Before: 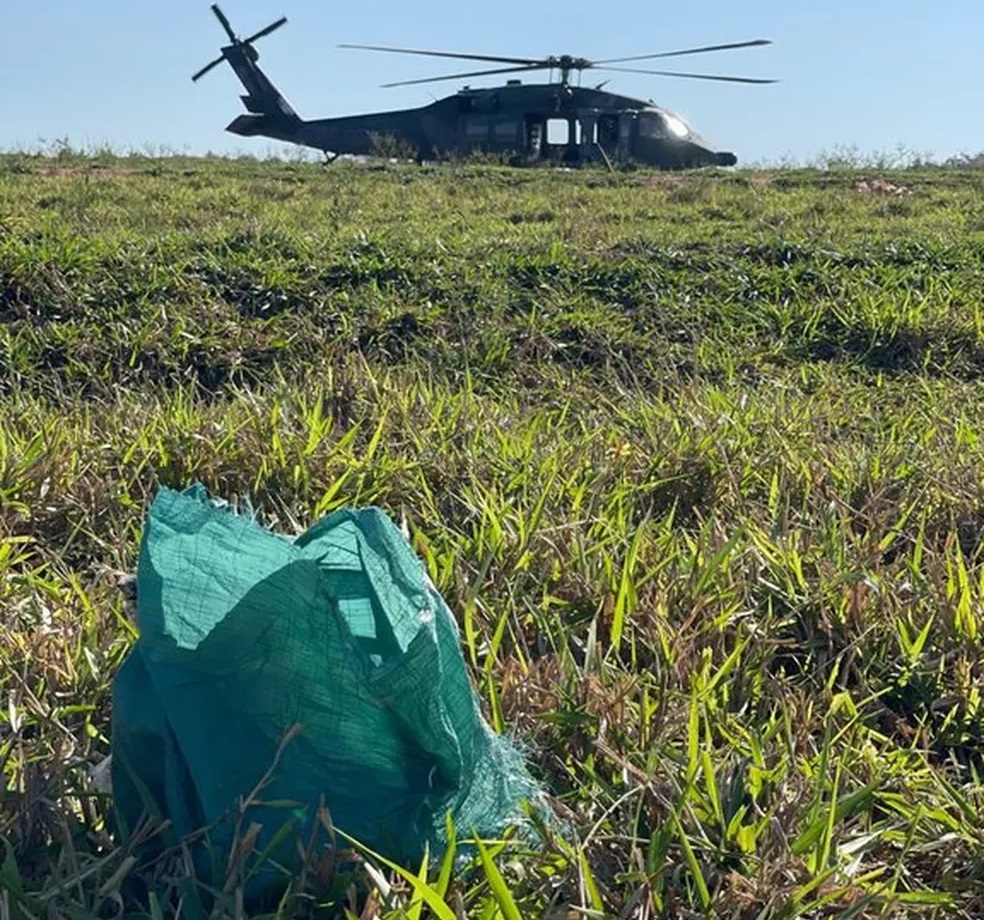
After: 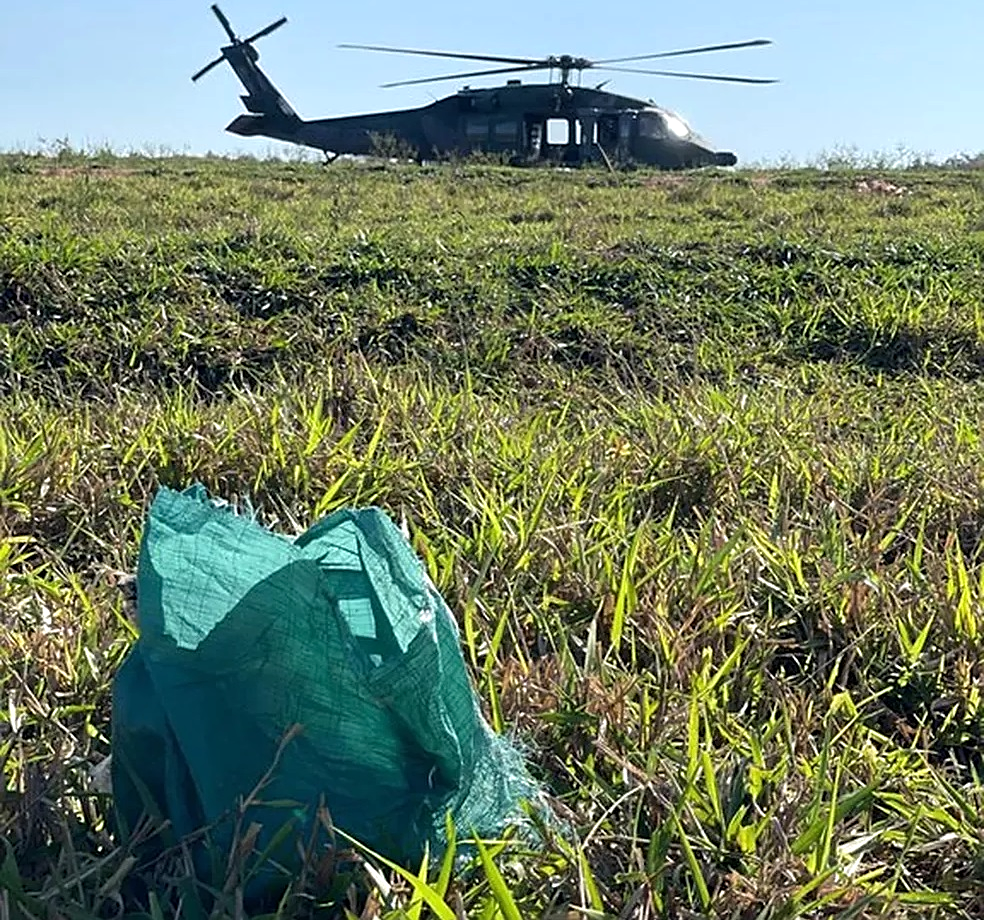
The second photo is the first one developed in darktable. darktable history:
sharpen: on, module defaults
exposure: exposure -0.156 EV, compensate highlight preservation false
tone equalizer: -8 EV -0.393 EV, -7 EV -0.422 EV, -6 EV -0.333 EV, -5 EV -0.192 EV, -3 EV 0.245 EV, -2 EV 0.346 EV, -1 EV 0.384 EV, +0 EV 0.403 EV
